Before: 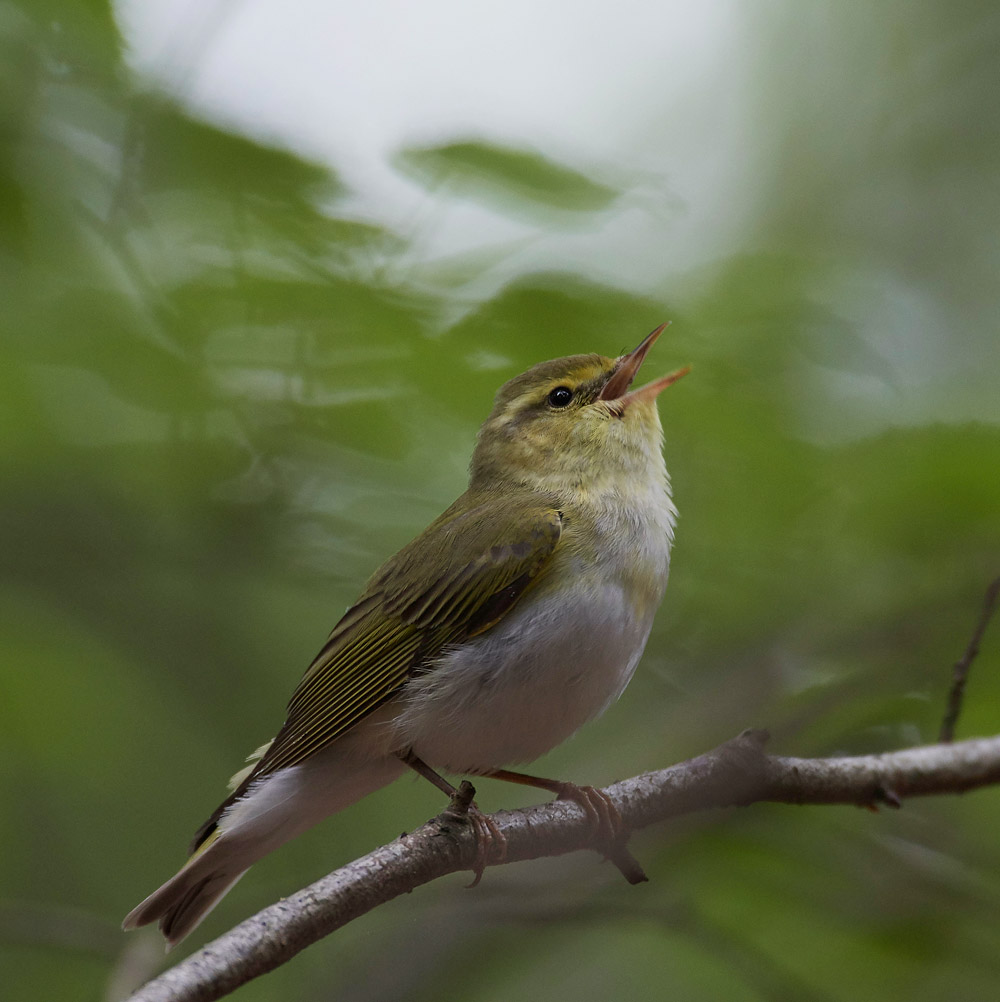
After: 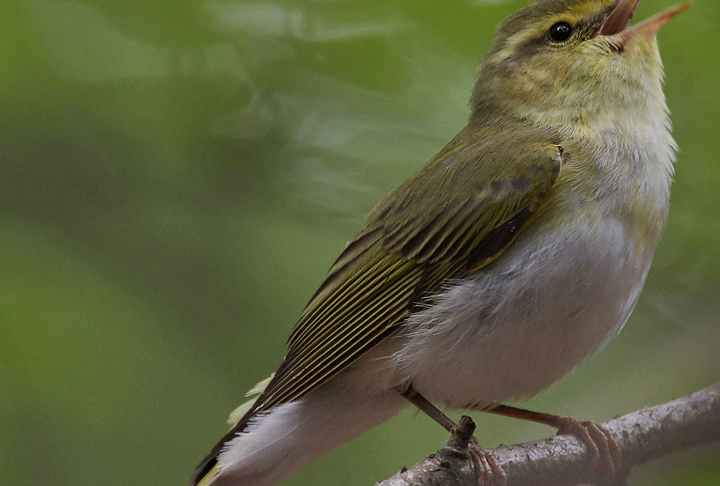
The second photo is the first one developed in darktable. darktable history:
crop: top 36.498%, right 27.964%, bottom 14.995%
shadows and highlights: shadows 60, highlights -60.23, soften with gaussian
